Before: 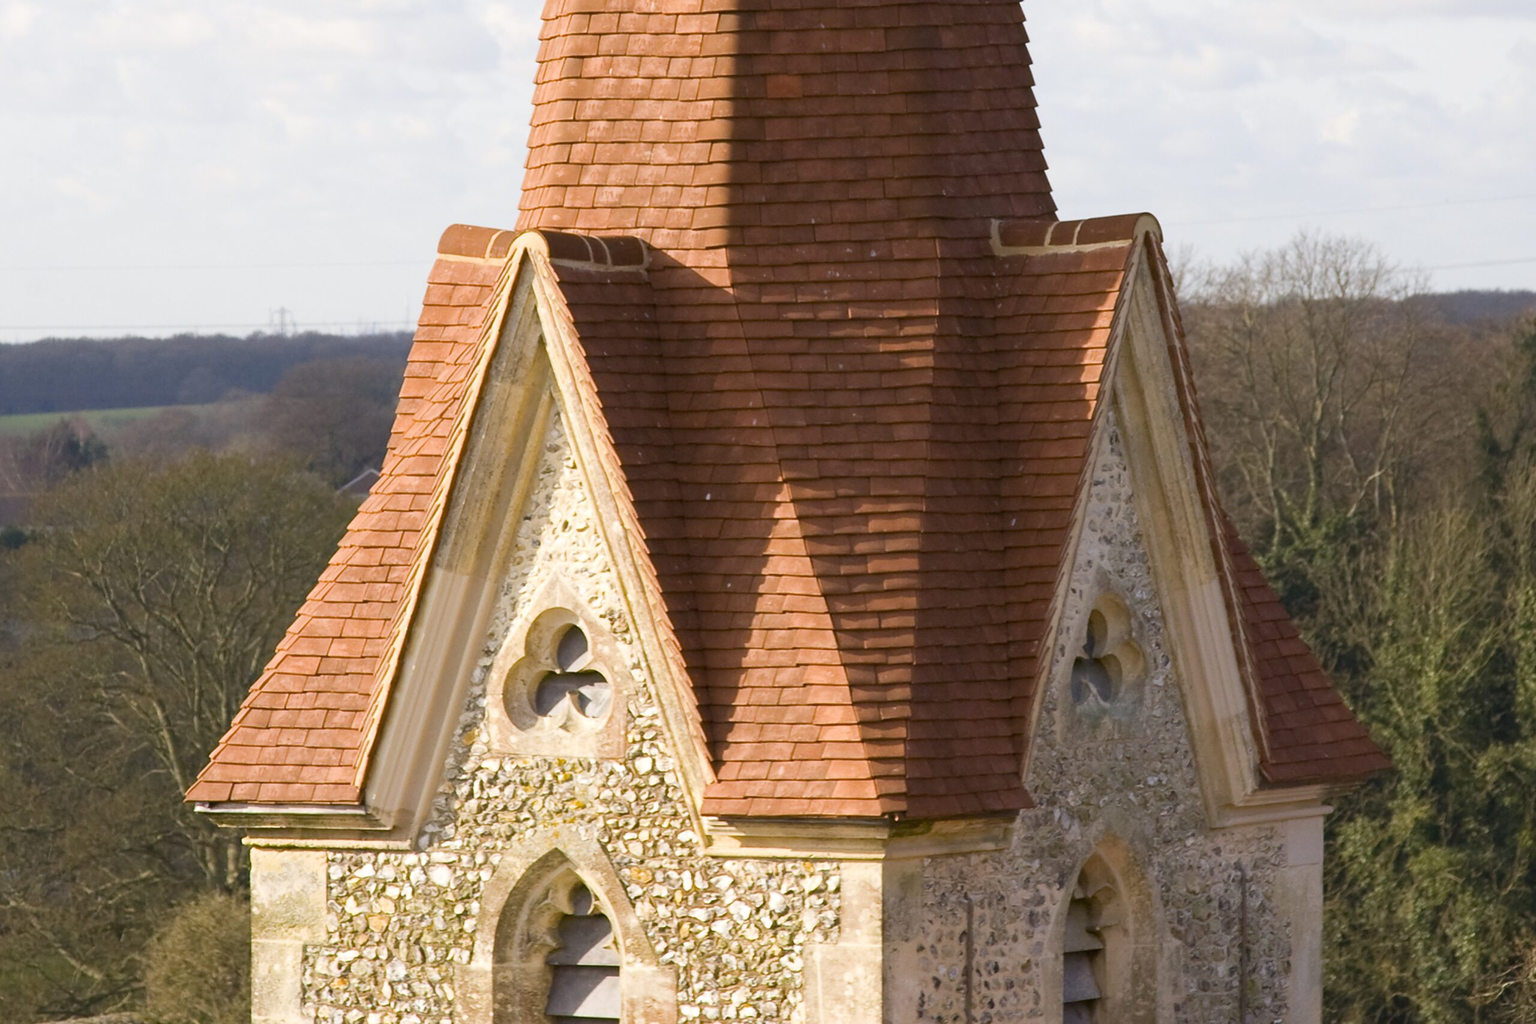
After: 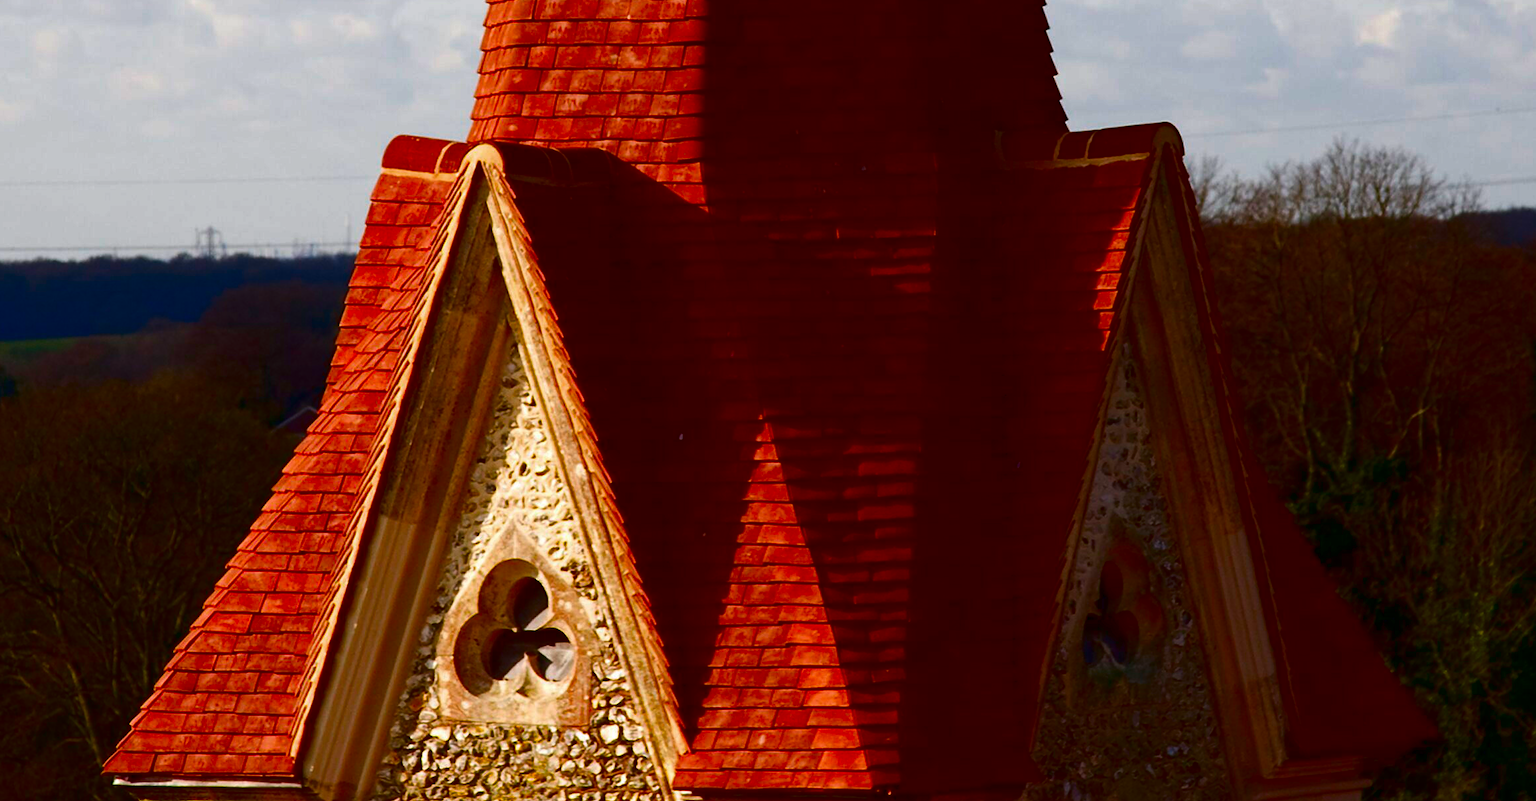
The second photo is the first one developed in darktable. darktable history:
contrast brightness saturation: brightness -0.983, saturation 0.981
crop: left 6.017%, top 10.015%, right 3.535%, bottom 19.196%
